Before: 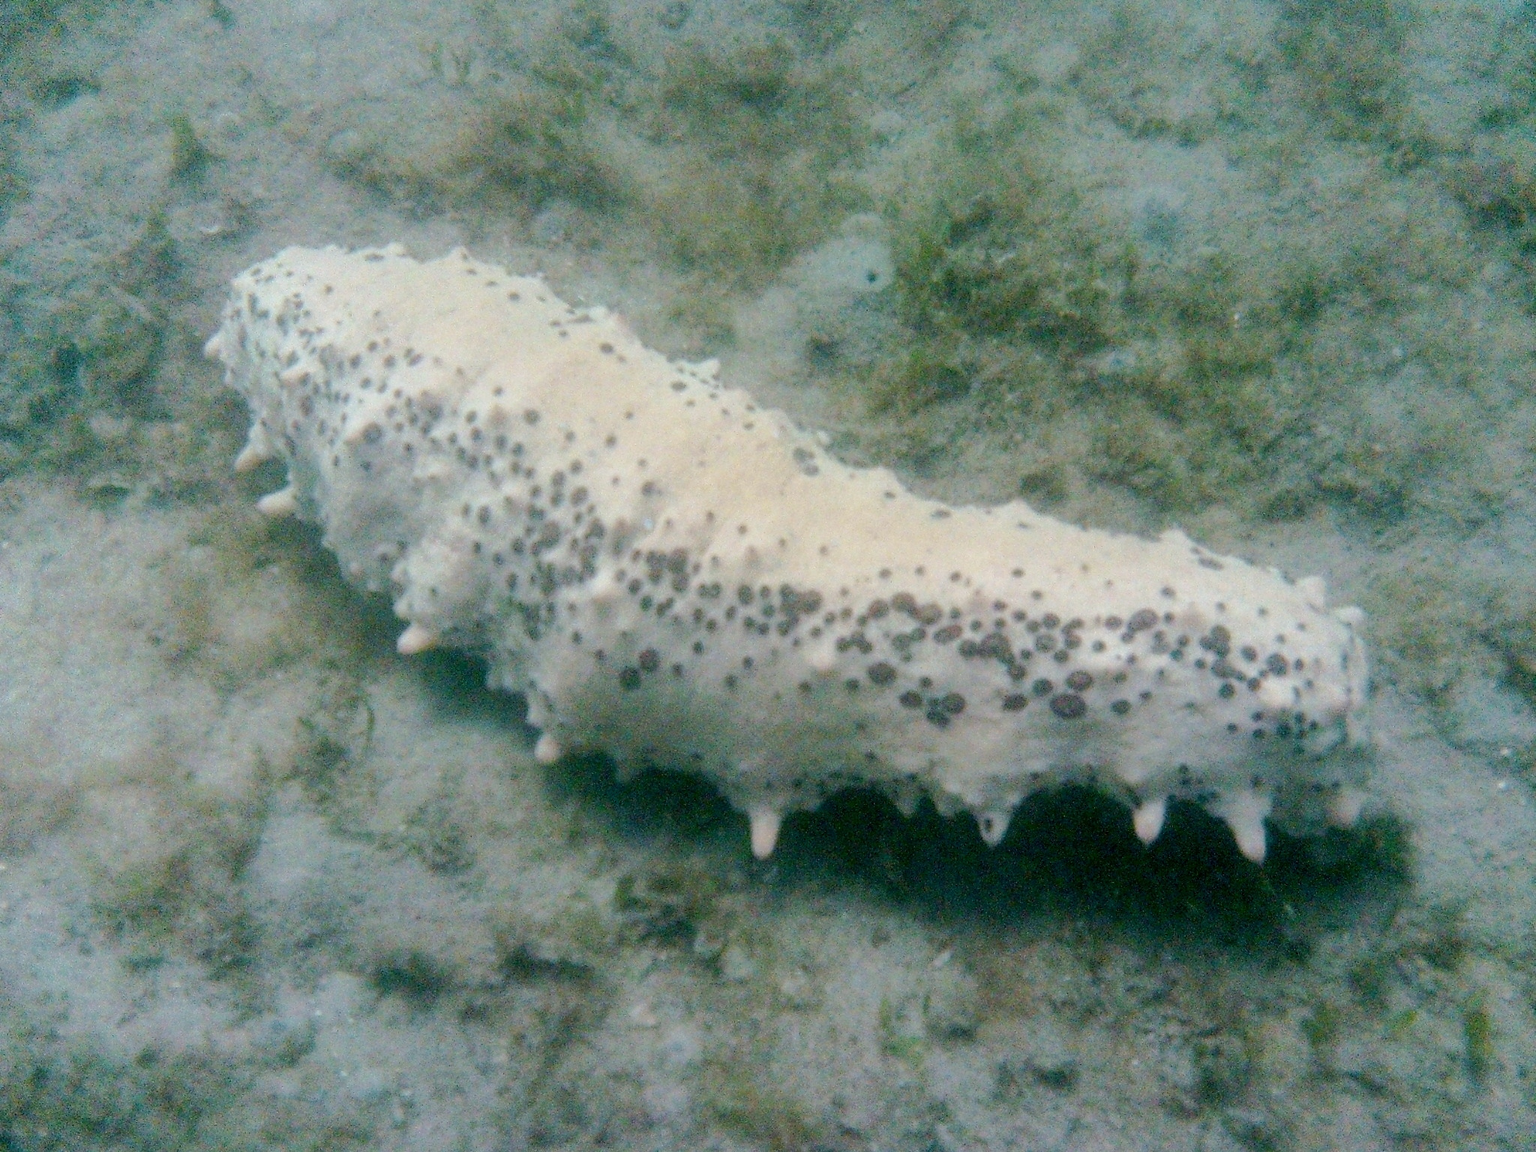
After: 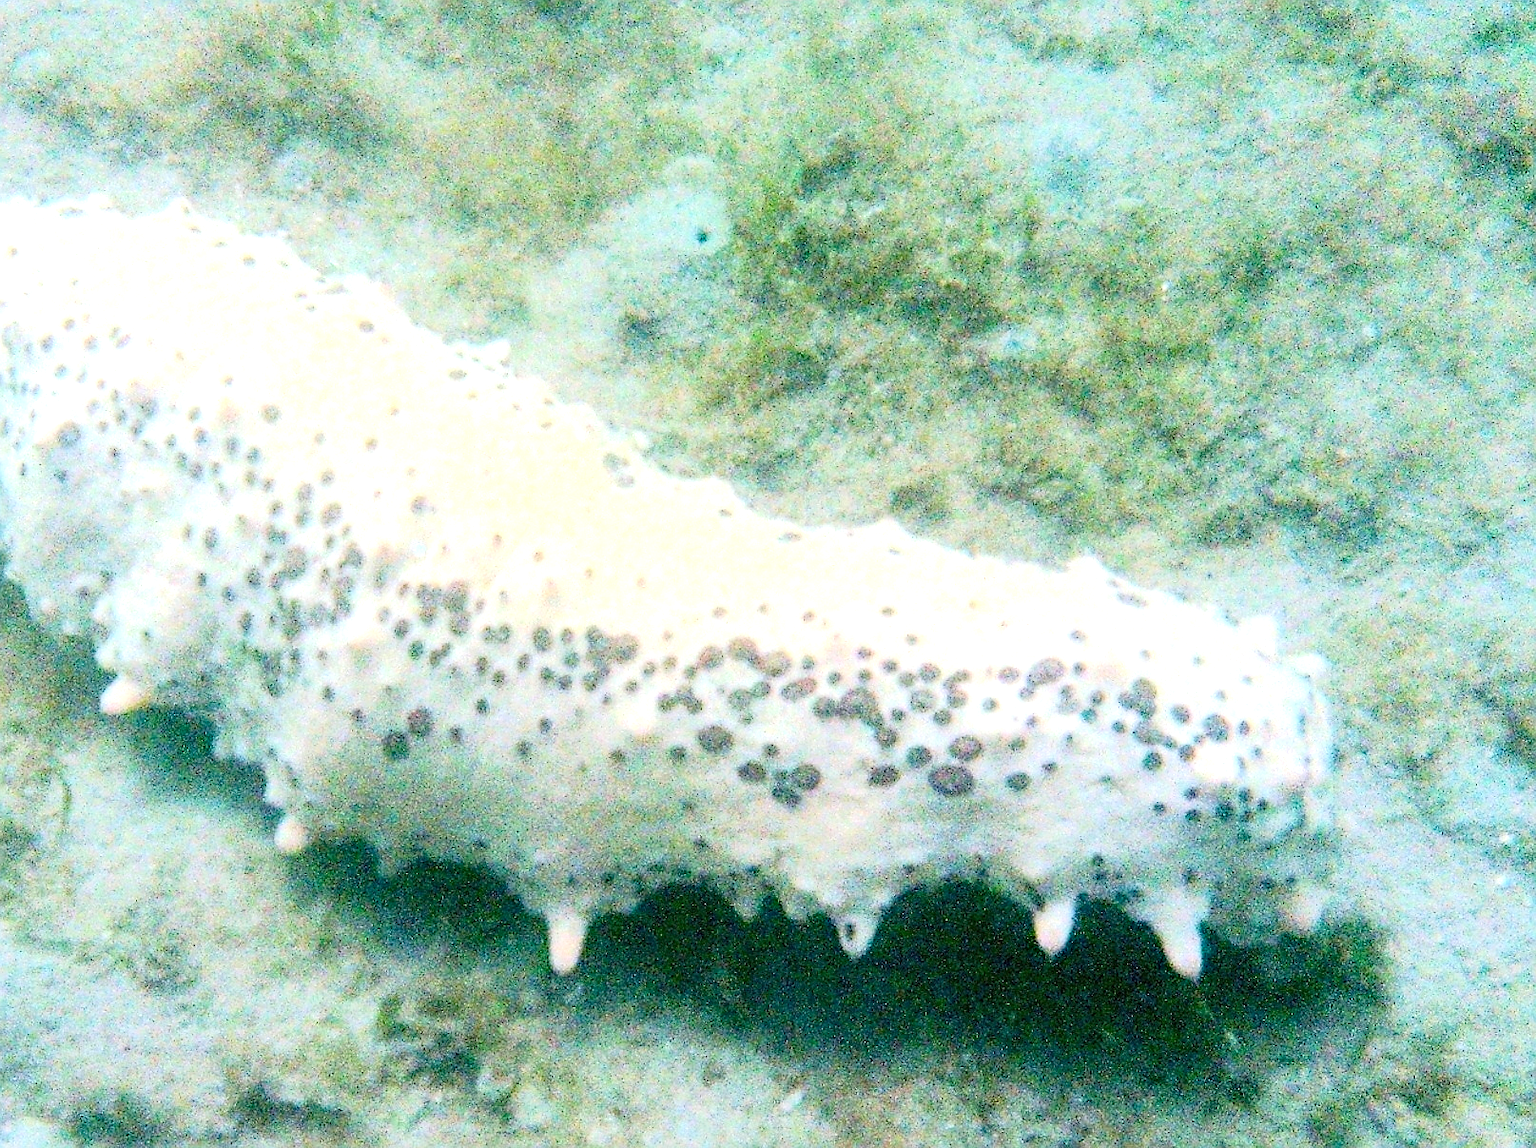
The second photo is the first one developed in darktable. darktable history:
contrast brightness saturation: contrast 0.2, brightness 0.15, saturation 0.14
crop and rotate: left 20.74%, top 7.912%, right 0.375%, bottom 13.378%
sharpen: on, module defaults
exposure: black level correction 0, exposure 1.2 EV, compensate exposure bias true, compensate highlight preservation false
haze removal: compatibility mode true, adaptive false
